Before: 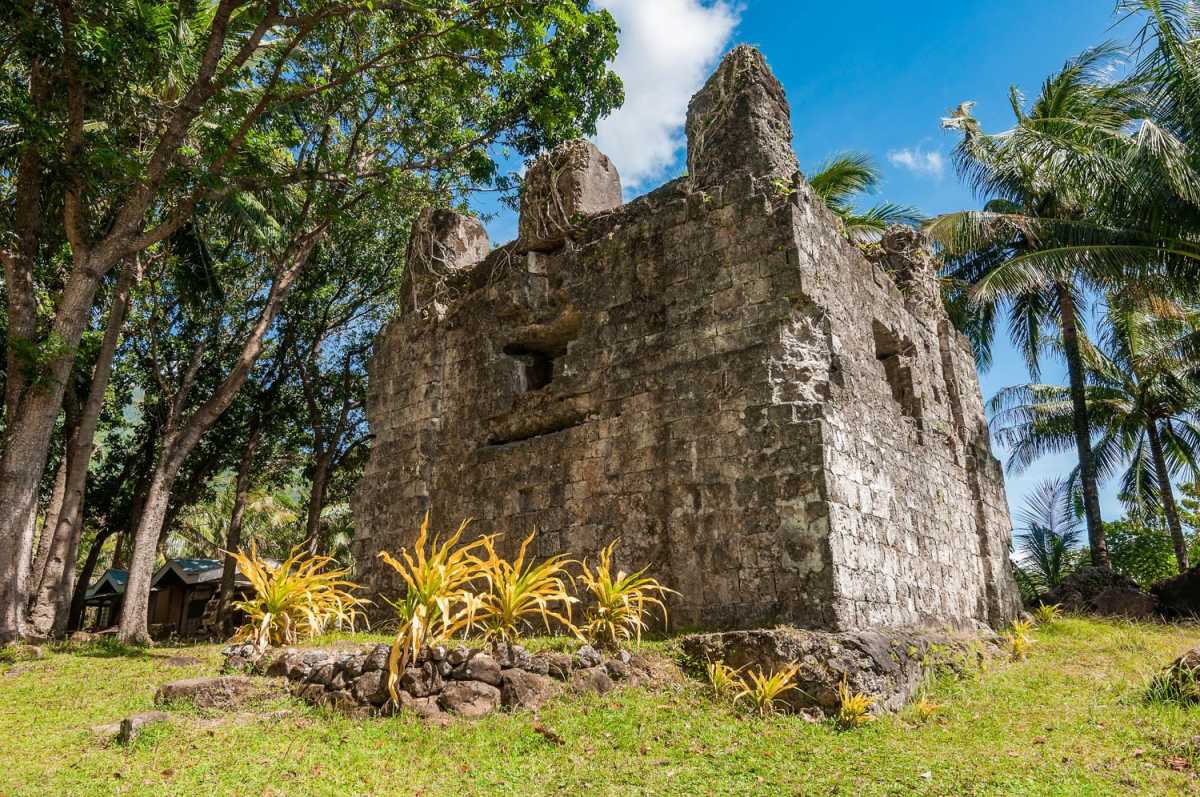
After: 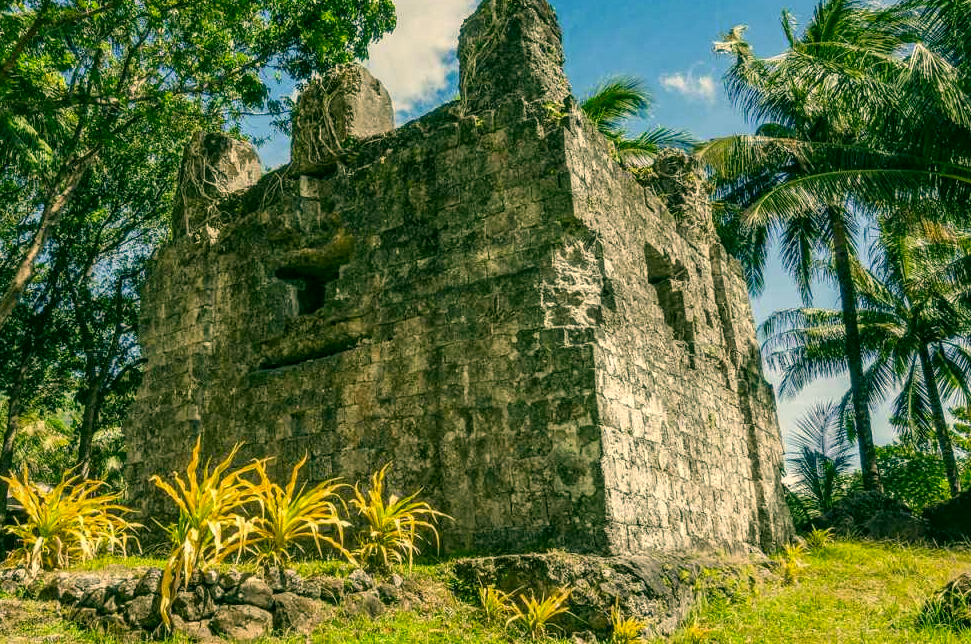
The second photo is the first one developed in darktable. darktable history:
crop: left 19.055%, top 9.59%, right 0%, bottom 9.581%
color calibration: illuminant as shot in camera, x 0.358, y 0.373, temperature 4628.91 K, saturation algorithm version 1 (2020)
local contrast: on, module defaults
color correction: highlights a* 5.68, highlights b* 33.34, shadows a* -25.91, shadows b* 3.97
